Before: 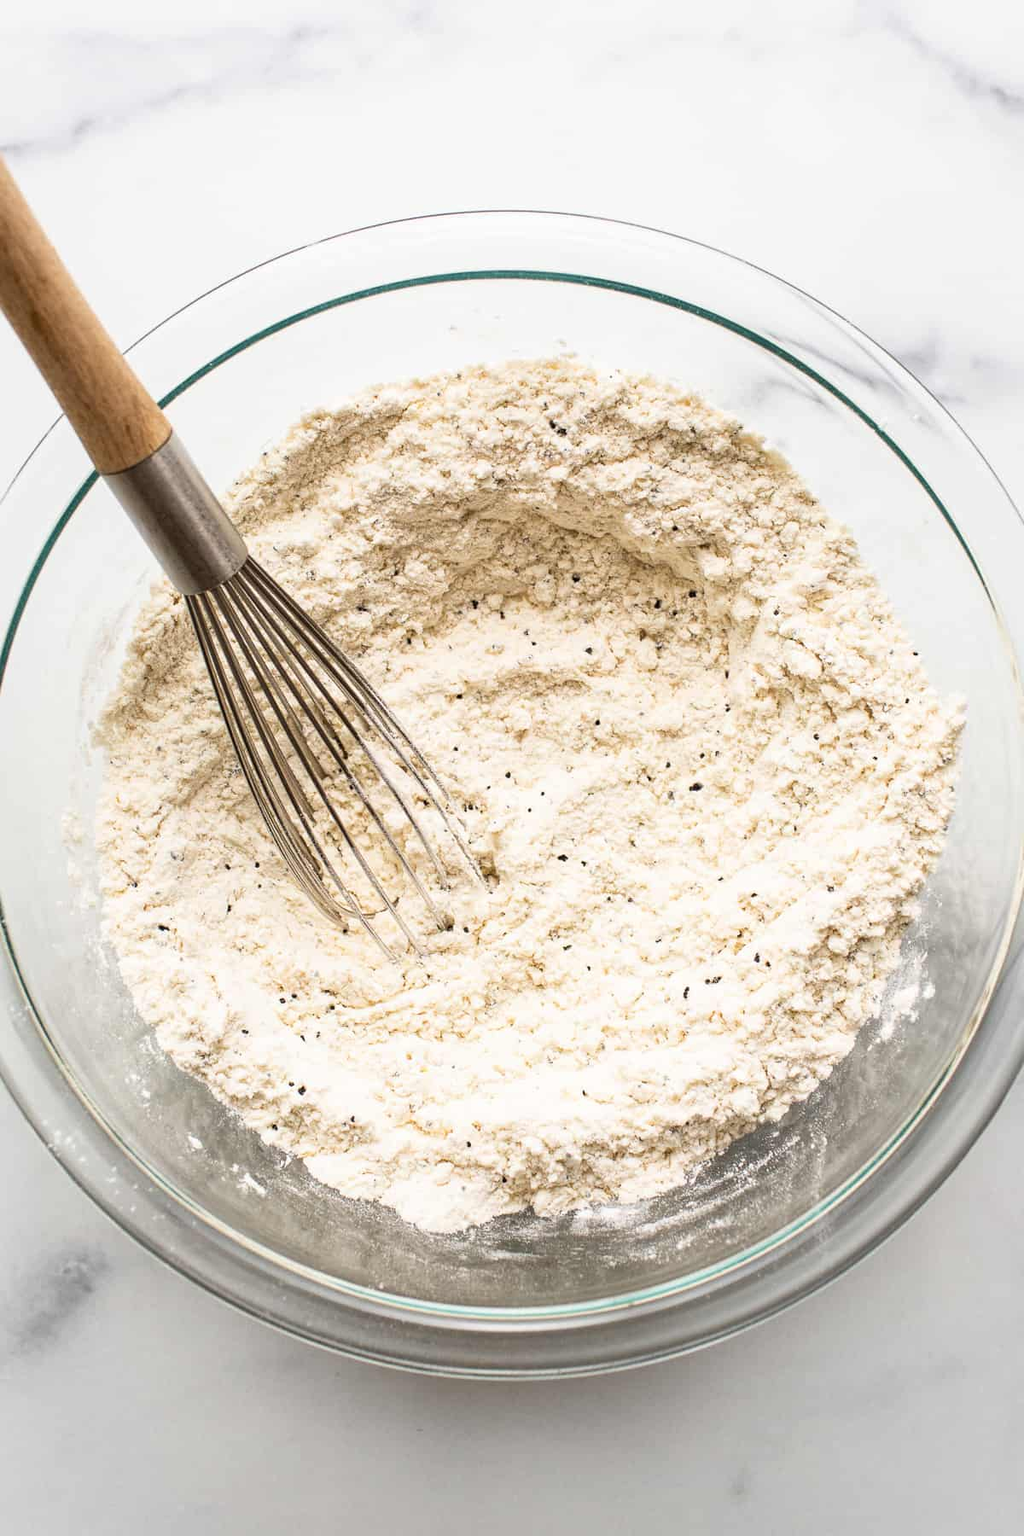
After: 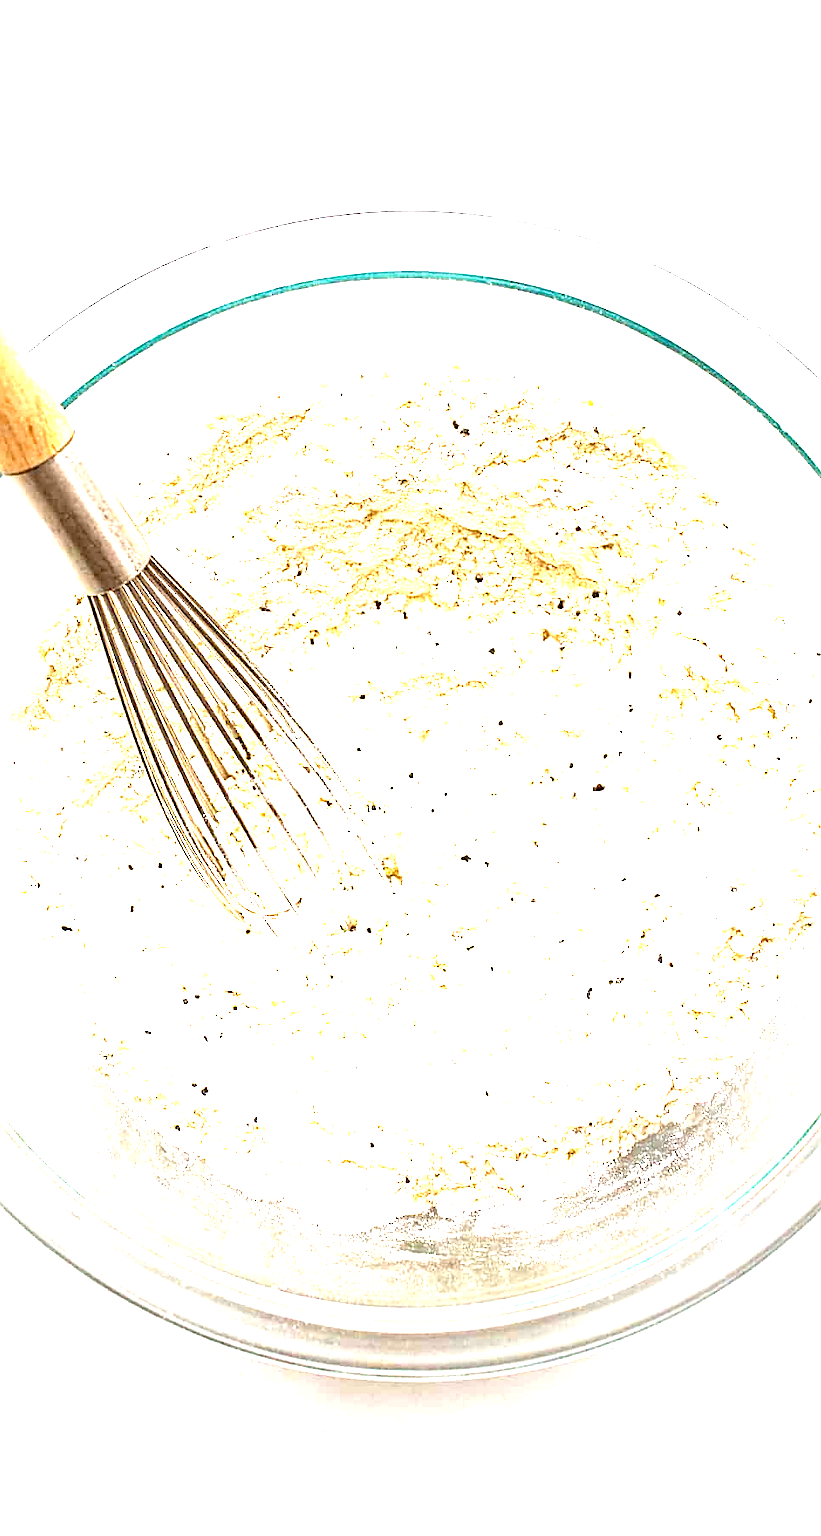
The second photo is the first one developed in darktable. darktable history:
crop and rotate: left 9.582%, right 10.189%
contrast brightness saturation: contrast 0.044, saturation 0.151
exposure: exposure 1.497 EV, compensate exposure bias true, compensate highlight preservation false
tone equalizer: -8 EV -0.712 EV, -7 EV -0.709 EV, -6 EV -0.581 EV, -5 EV -0.418 EV, -3 EV 0.385 EV, -2 EV 0.6 EV, -1 EV 0.7 EV, +0 EV 0.727 EV
sharpen: on, module defaults
haze removal: compatibility mode true, adaptive false
